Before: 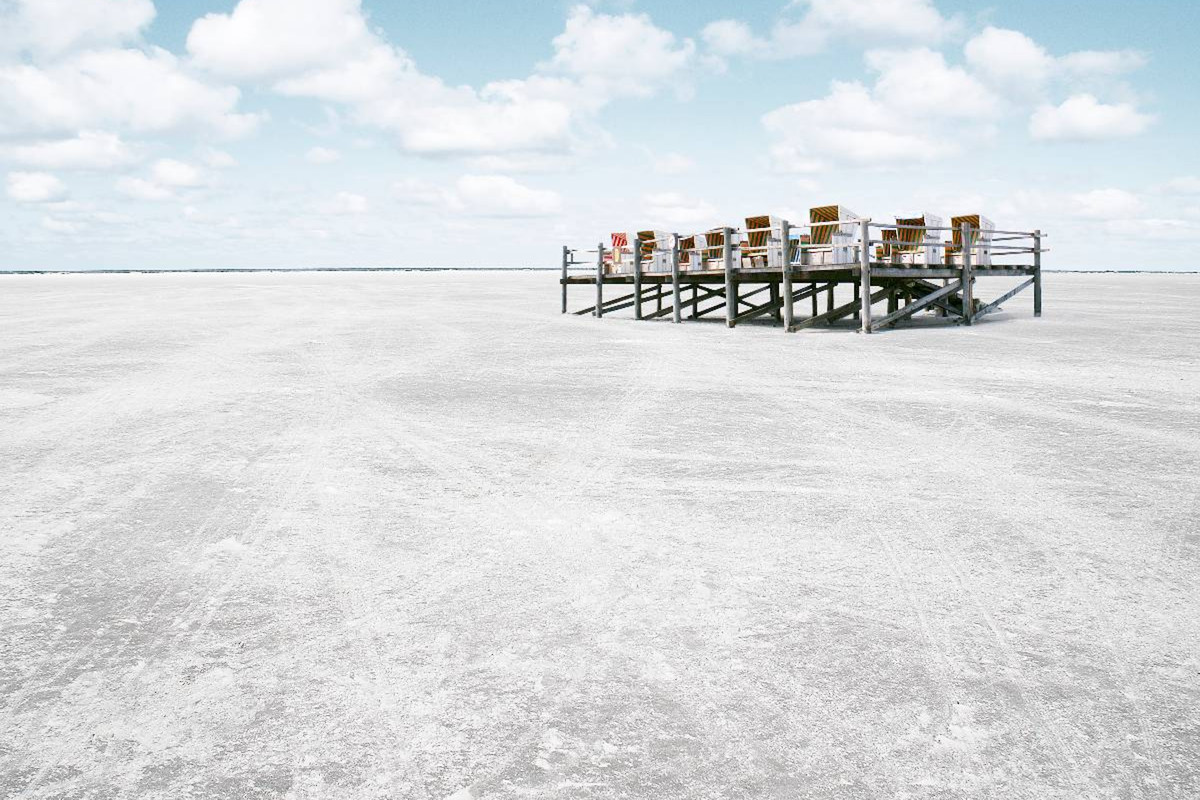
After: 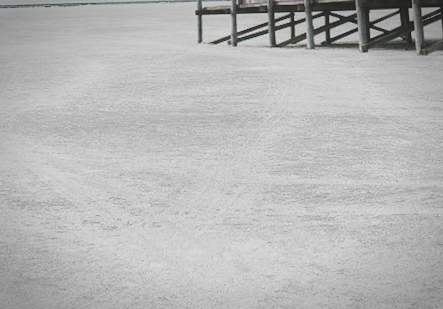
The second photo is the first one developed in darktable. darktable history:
vignetting: automatic ratio true
rotate and perspective: rotation -1.68°, lens shift (vertical) -0.146, crop left 0.049, crop right 0.912, crop top 0.032, crop bottom 0.96
crop: left 30%, top 30%, right 30%, bottom 30%
exposure: black level correction -0.036, exposure -0.497 EV, compensate highlight preservation false
